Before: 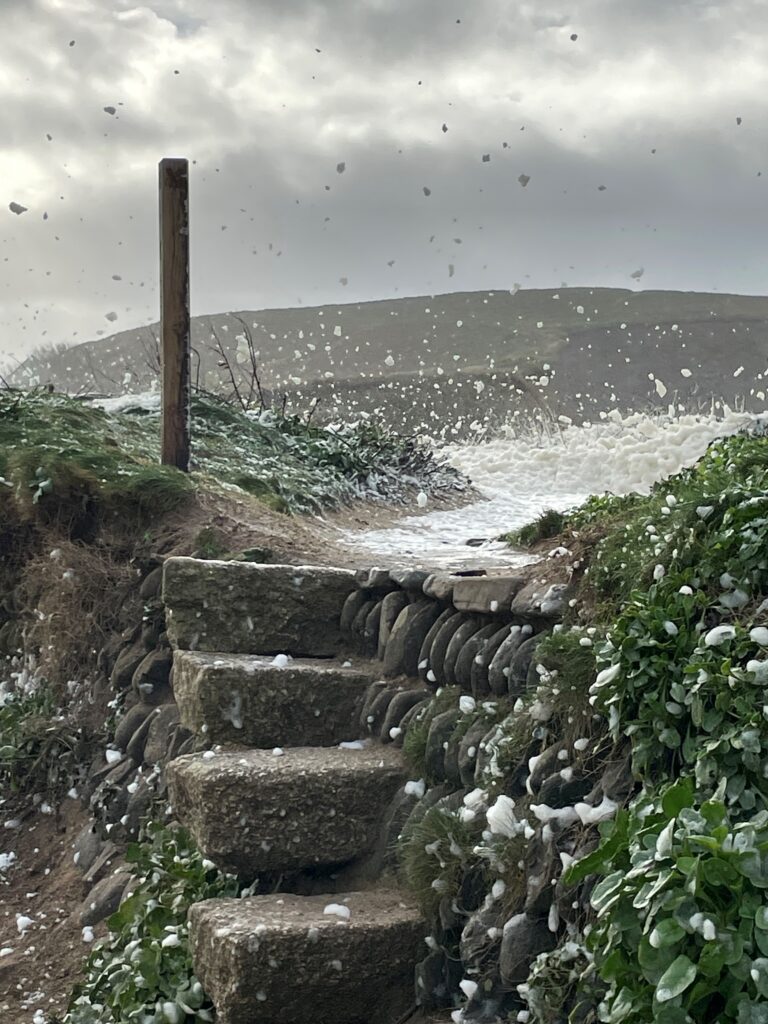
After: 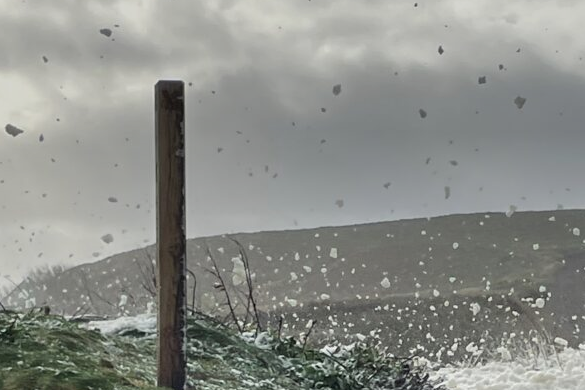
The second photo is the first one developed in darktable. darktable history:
color correction: saturation 0.98
graduated density: rotation 5.63°, offset 76.9
crop: left 0.579%, top 7.627%, right 23.167%, bottom 54.275%
